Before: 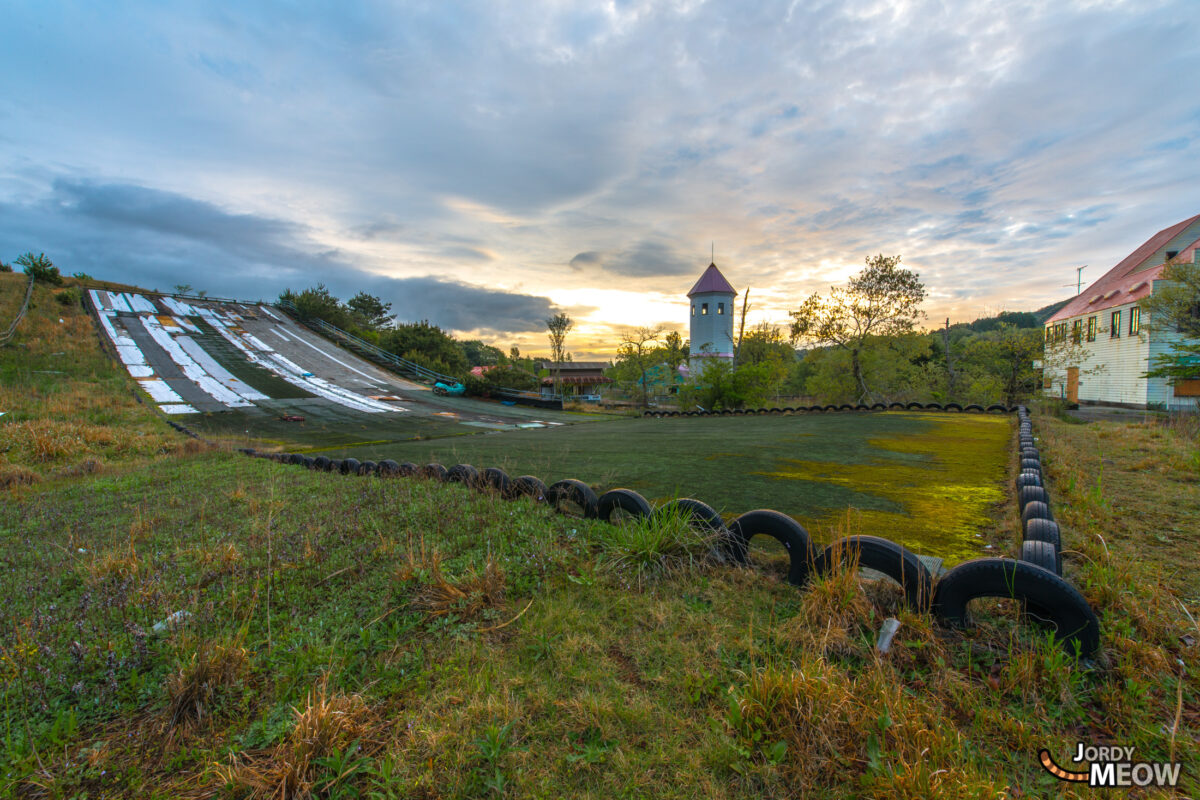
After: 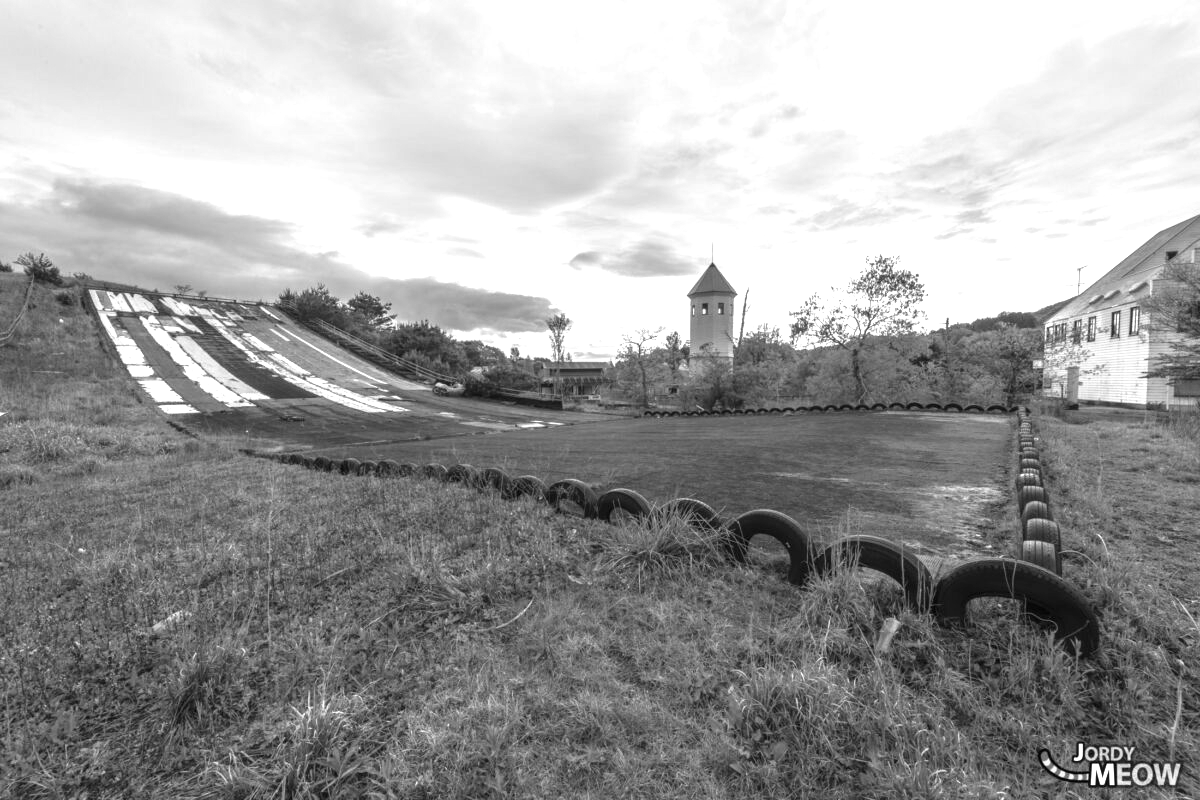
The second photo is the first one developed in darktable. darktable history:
monochrome: size 3.1
exposure: black level correction 0, exposure 0.95 EV, compensate exposure bias true, compensate highlight preservation false
